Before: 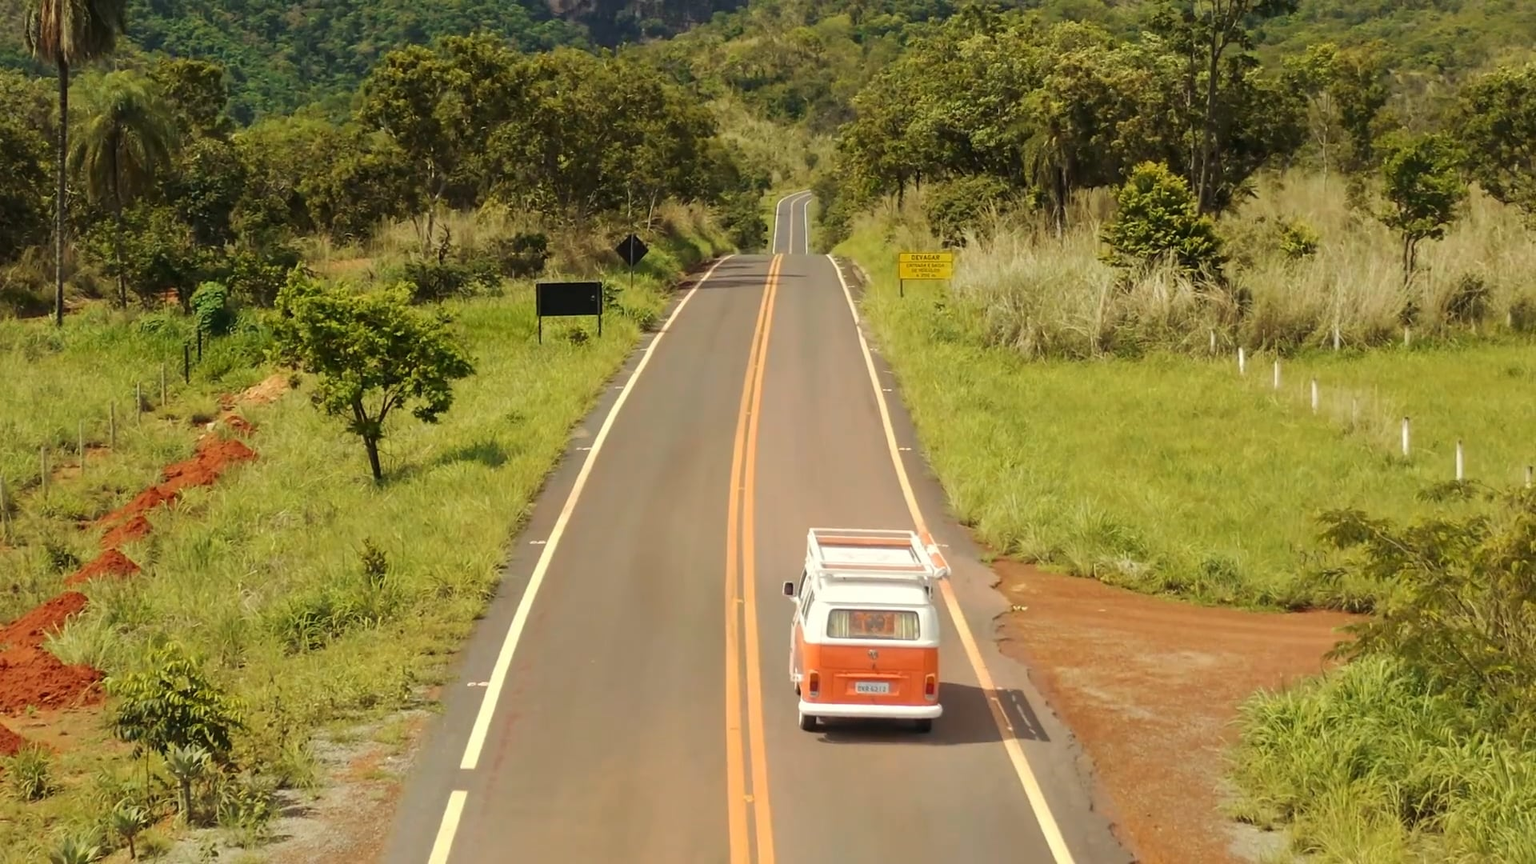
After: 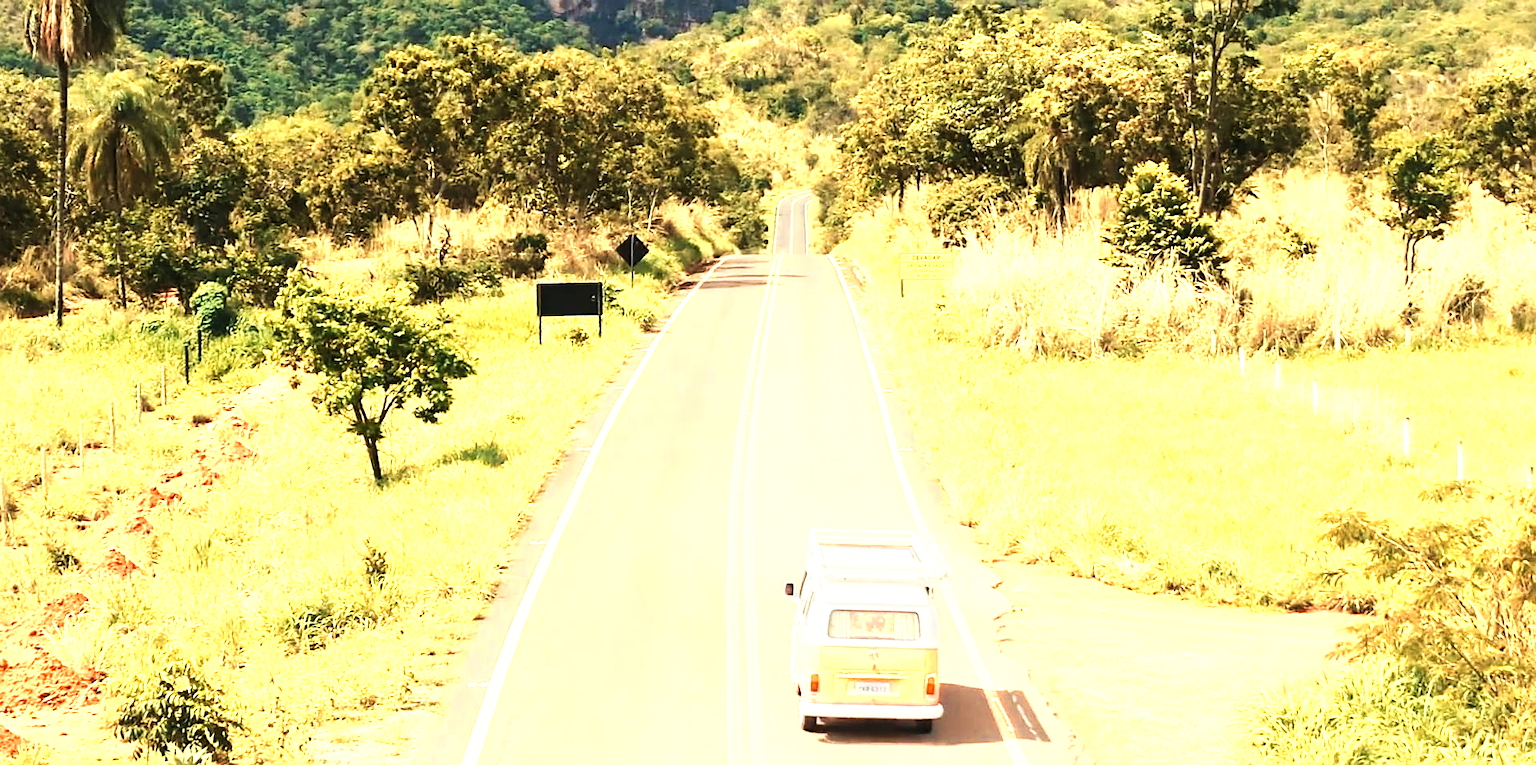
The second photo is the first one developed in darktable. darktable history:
sharpen: on, module defaults
crop and rotate: top 0%, bottom 11.374%
base curve: curves: ch0 [(0, 0) (0.018, 0.026) (0.143, 0.37) (0.33, 0.731) (0.458, 0.853) (0.735, 0.965) (0.905, 0.986) (1, 1)], preserve colors none
color zones: curves: ch0 [(0.018, 0.548) (0.197, 0.654) (0.425, 0.447) (0.605, 0.658) (0.732, 0.579)]; ch1 [(0.105, 0.531) (0.224, 0.531) (0.386, 0.39) (0.618, 0.456) (0.732, 0.456) (0.956, 0.421)]; ch2 [(0.039, 0.583) (0.215, 0.465) (0.399, 0.544) (0.465, 0.548) (0.614, 0.447) (0.724, 0.43) (0.882, 0.623) (0.956, 0.632)], mix 31.52%
velvia: on, module defaults
